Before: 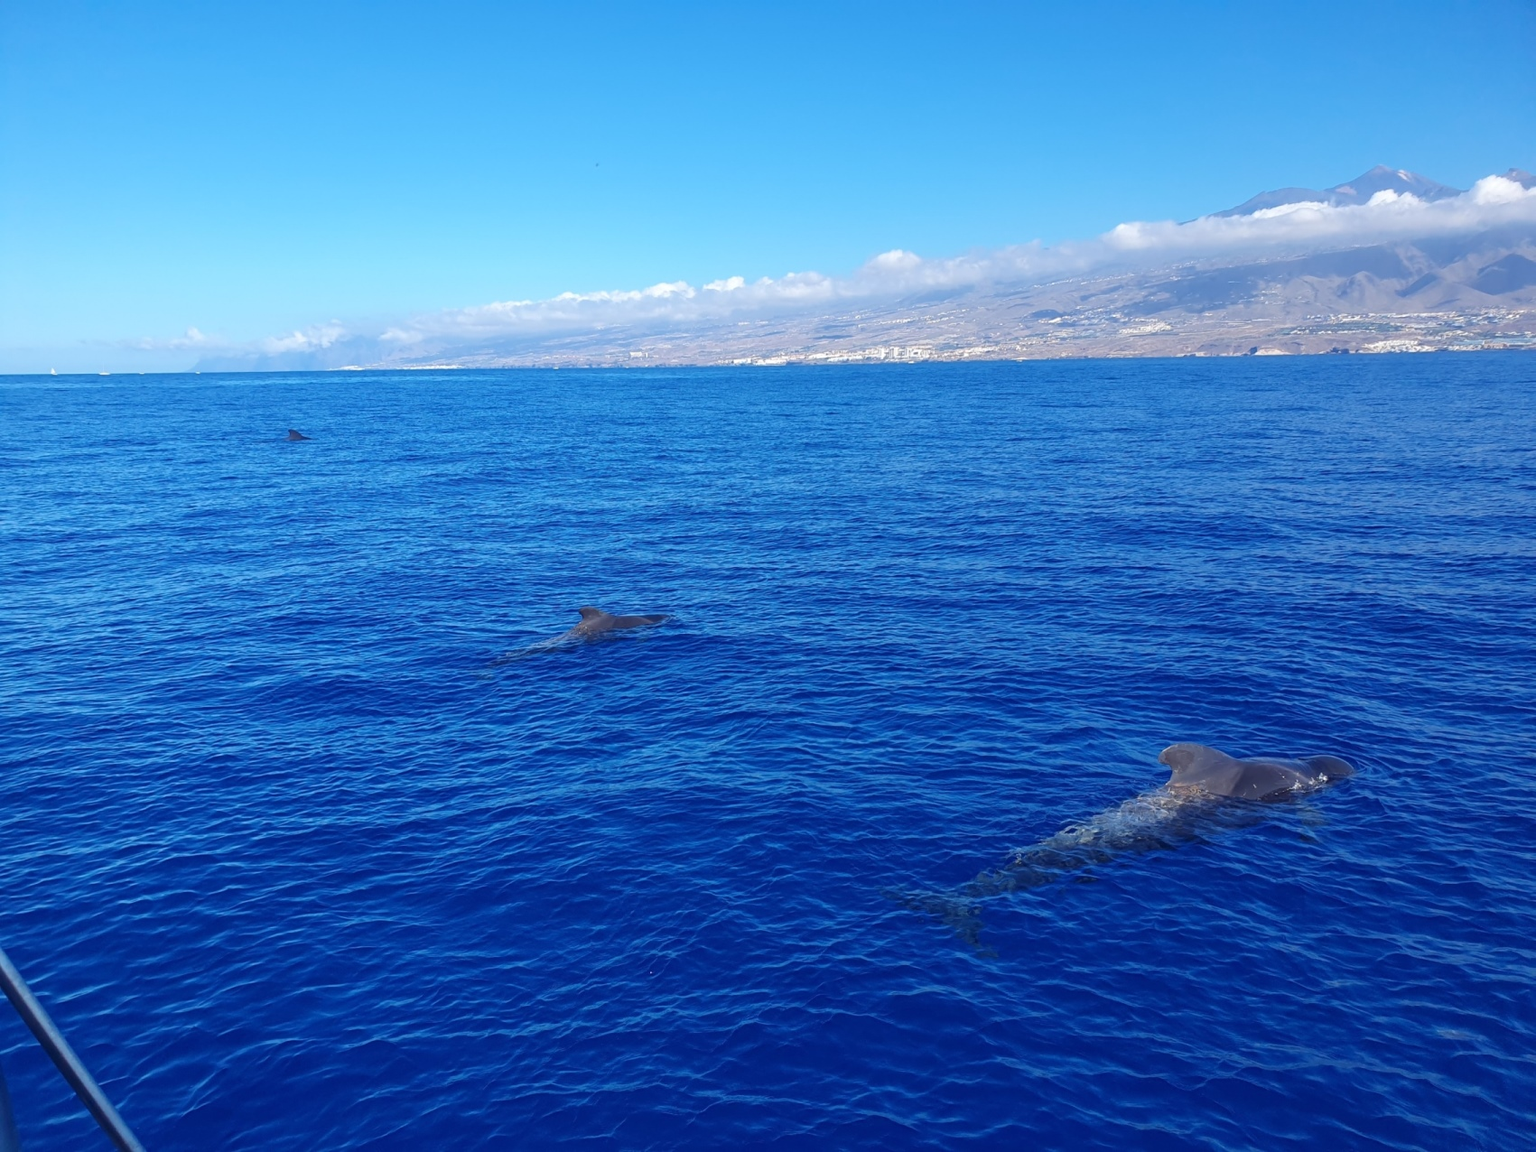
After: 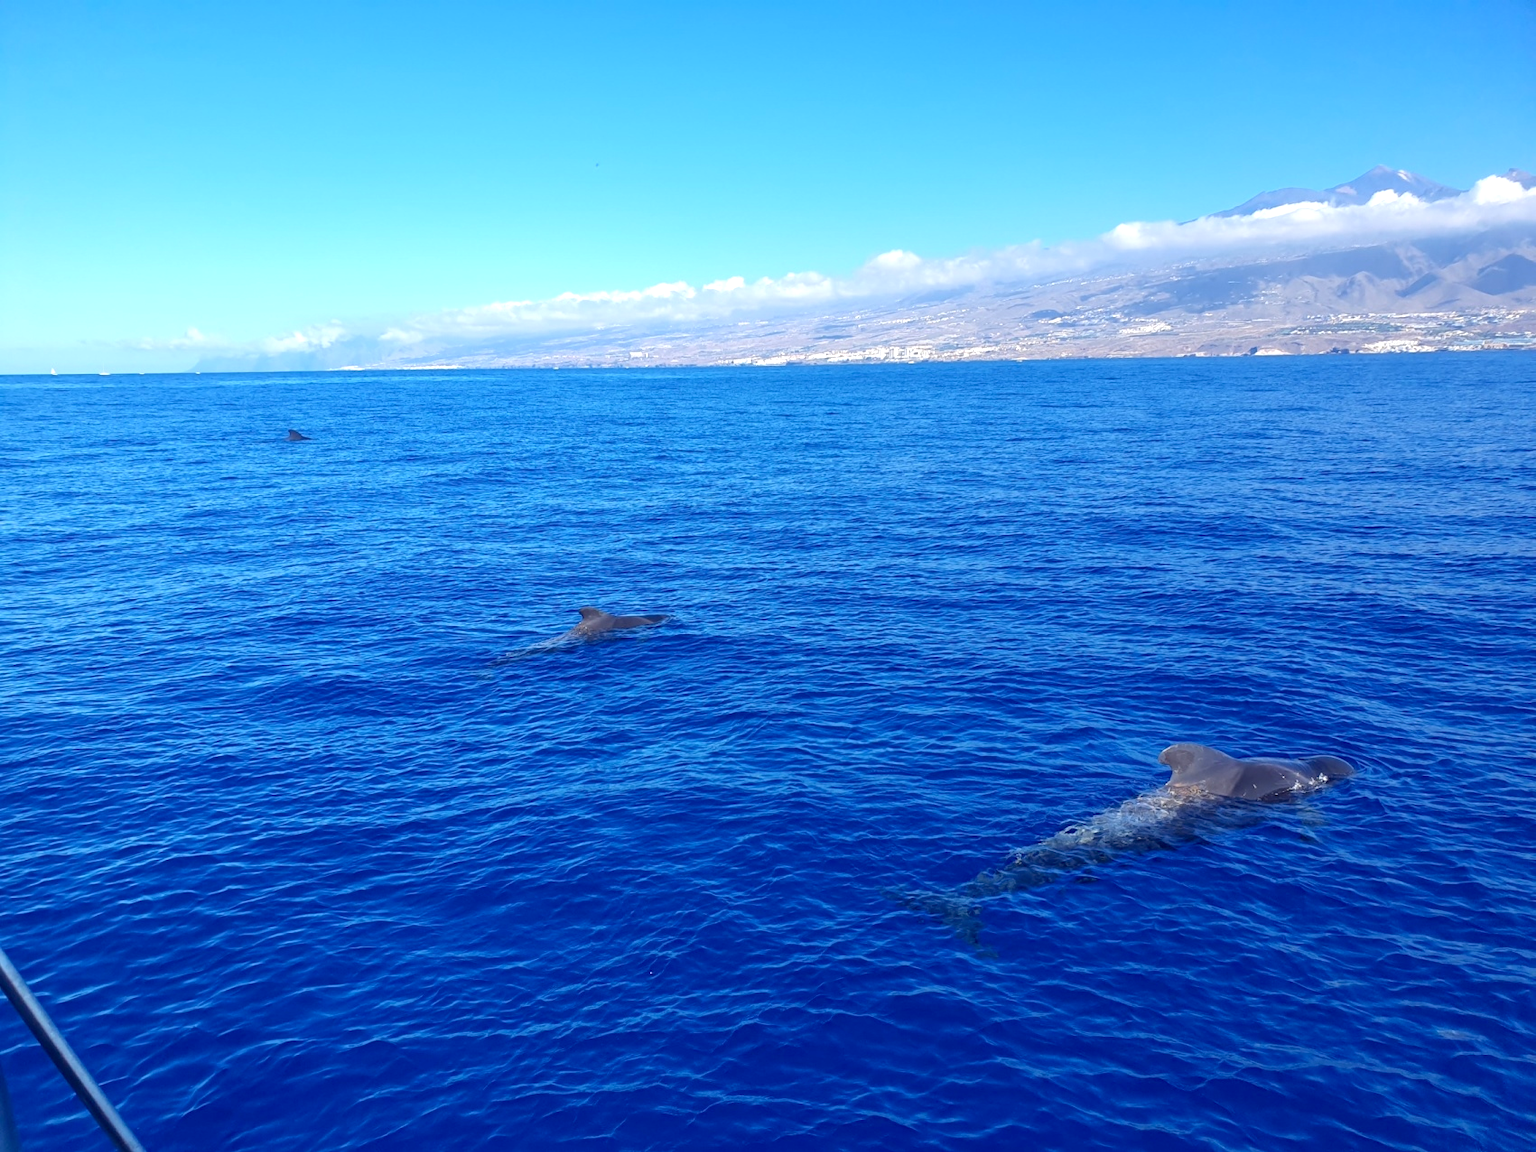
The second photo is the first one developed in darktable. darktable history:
exposure: black level correction 0.005, exposure 0.419 EV, compensate exposure bias true, compensate highlight preservation false
